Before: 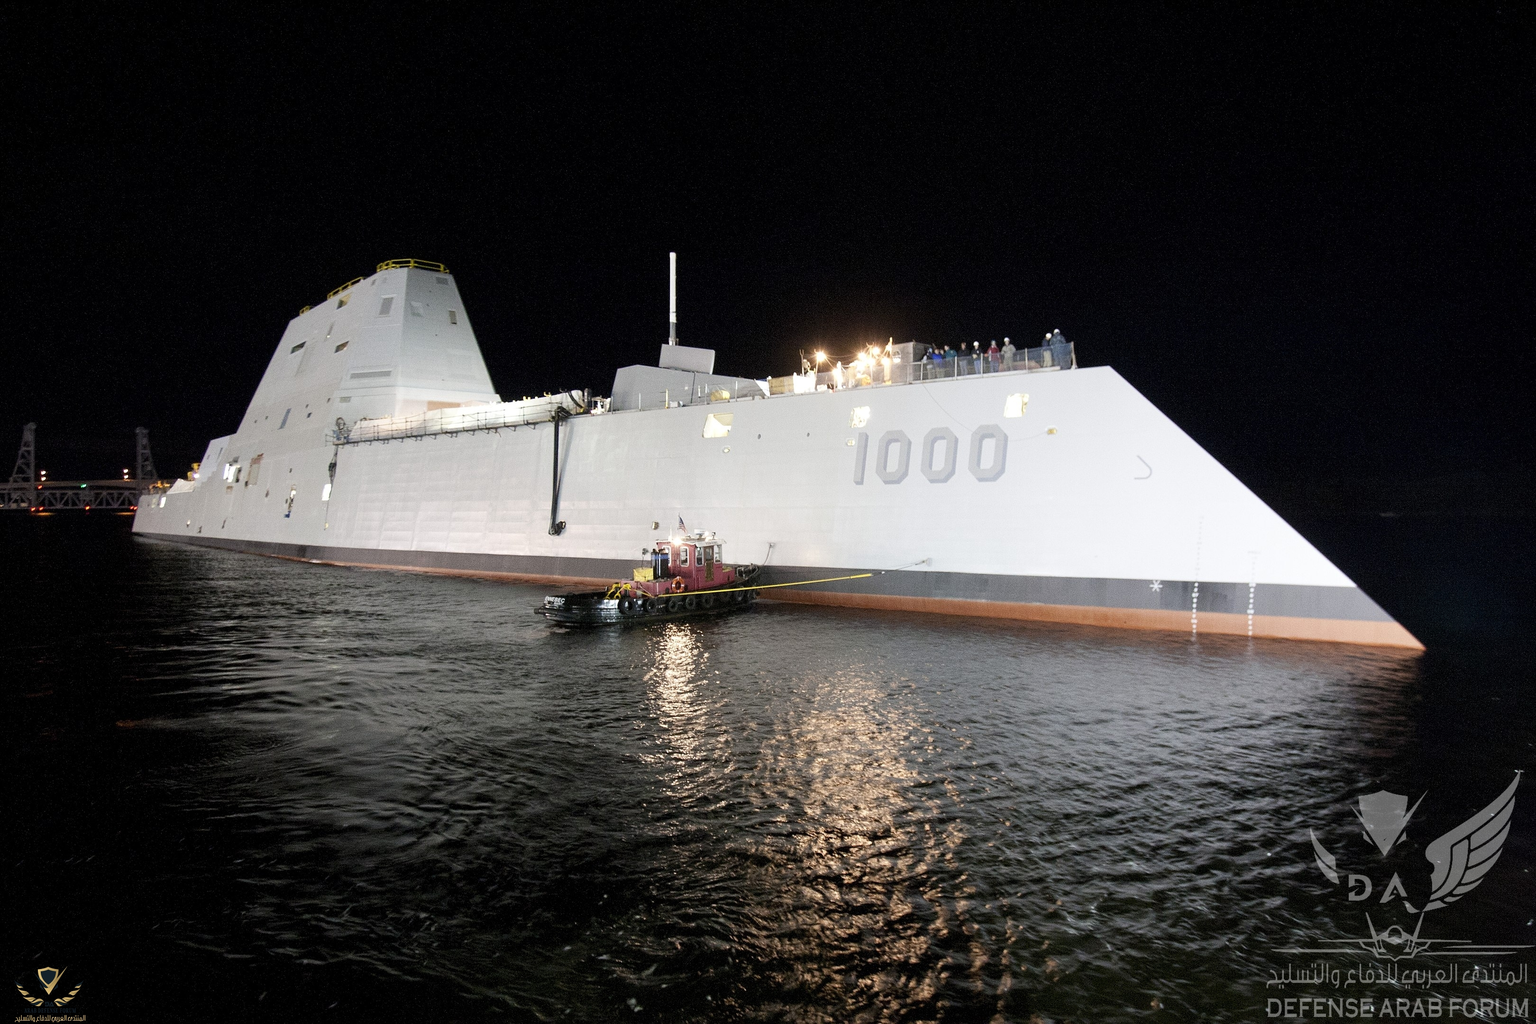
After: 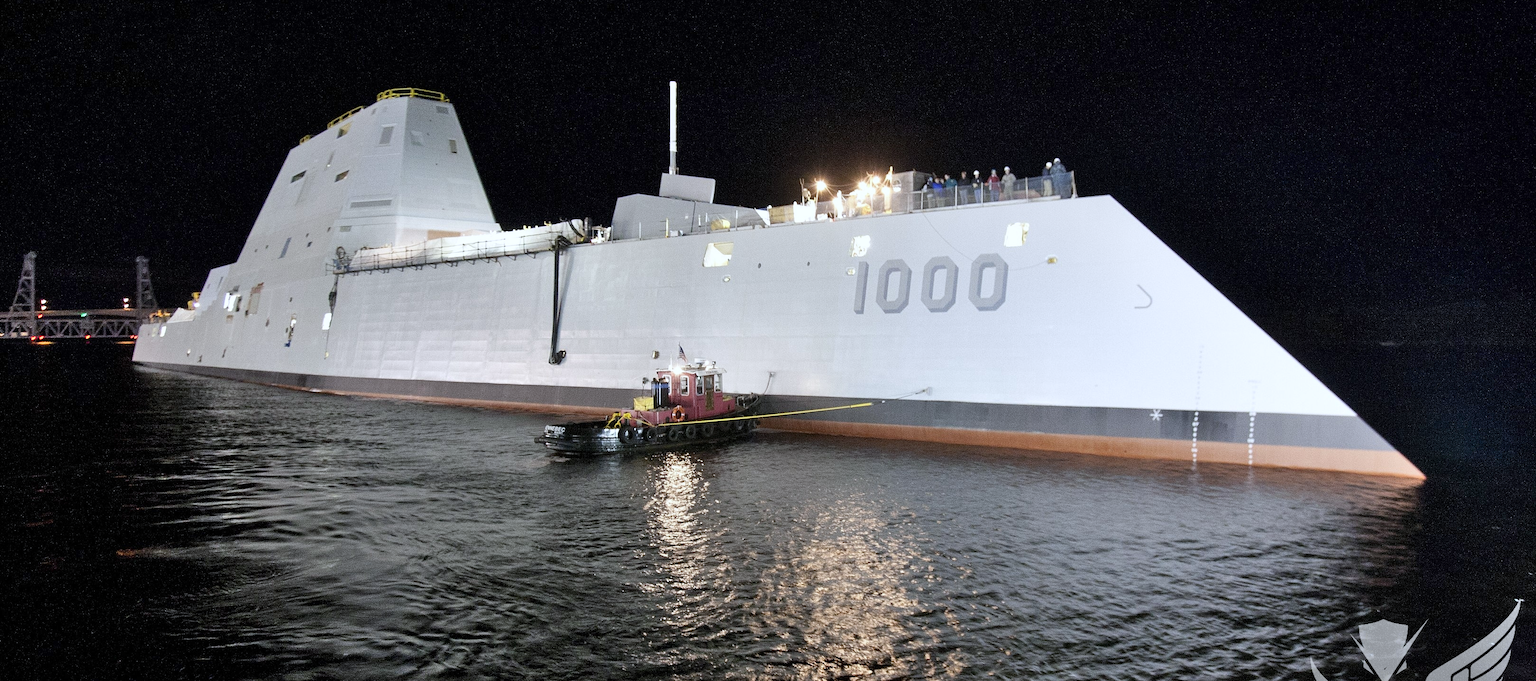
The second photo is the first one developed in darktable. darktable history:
shadows and highlights: shadows 52.42, soften with gaussian
crop: top 16.727%, bottom 16.727%
white balance: red 0.967, blue 1.049
